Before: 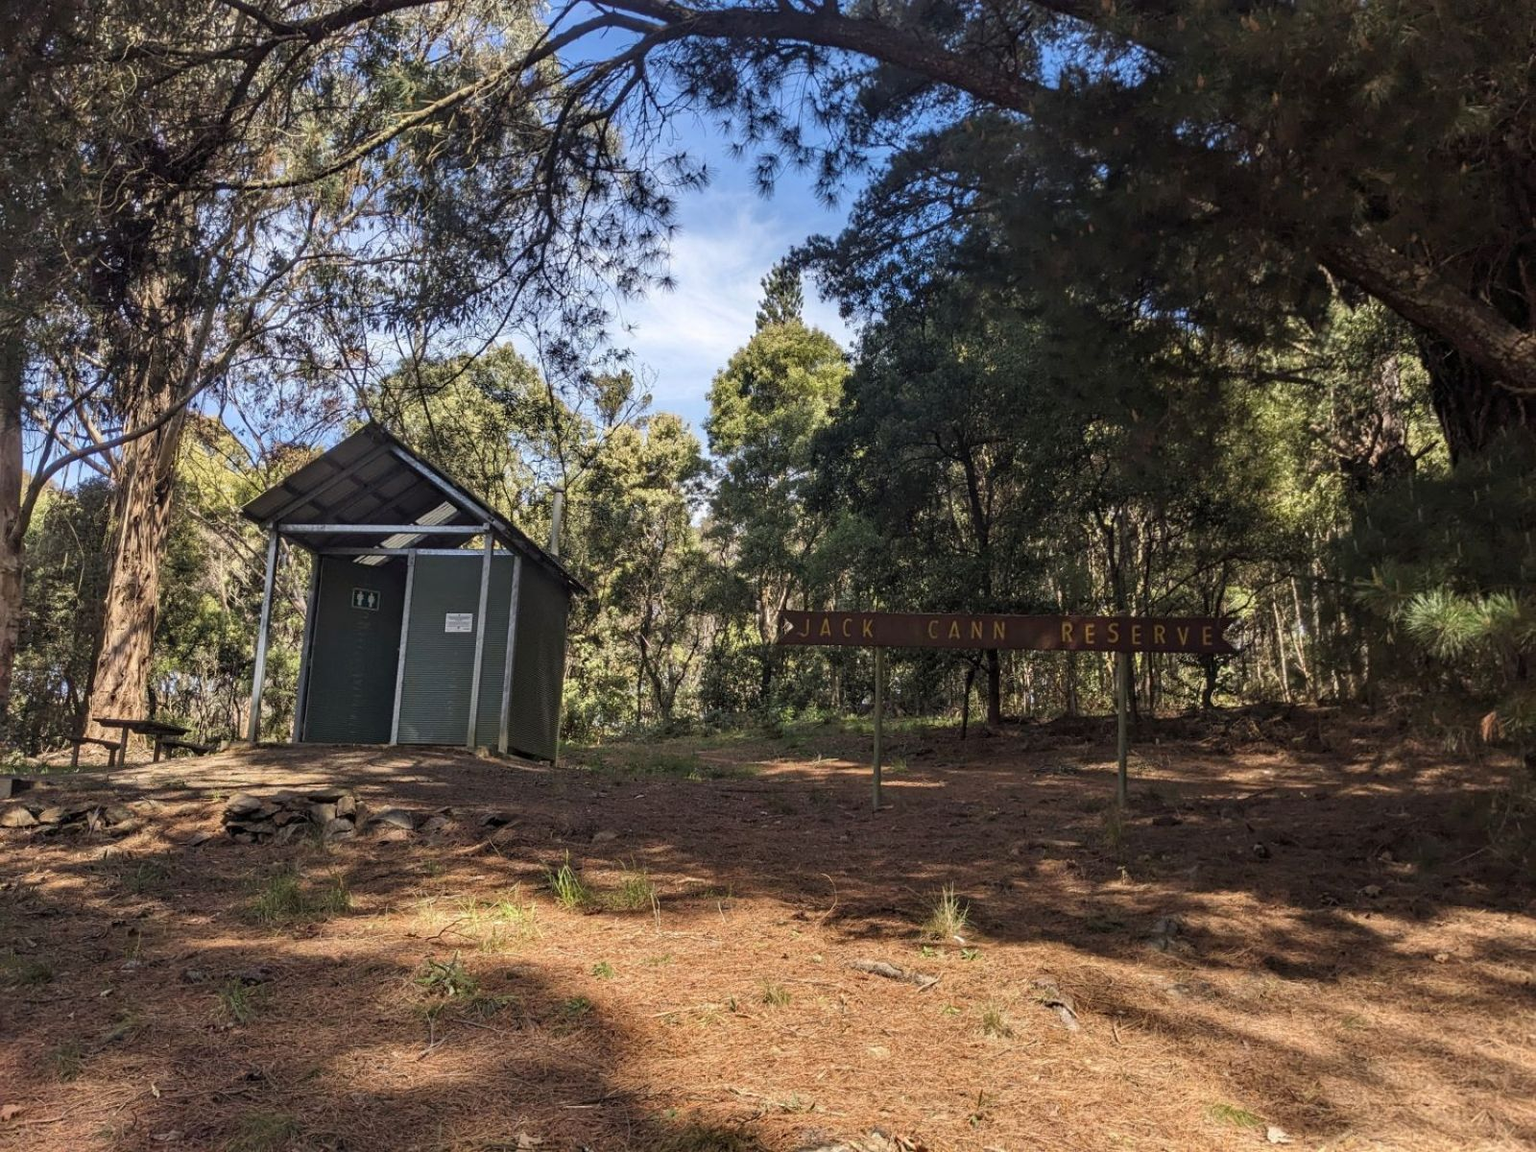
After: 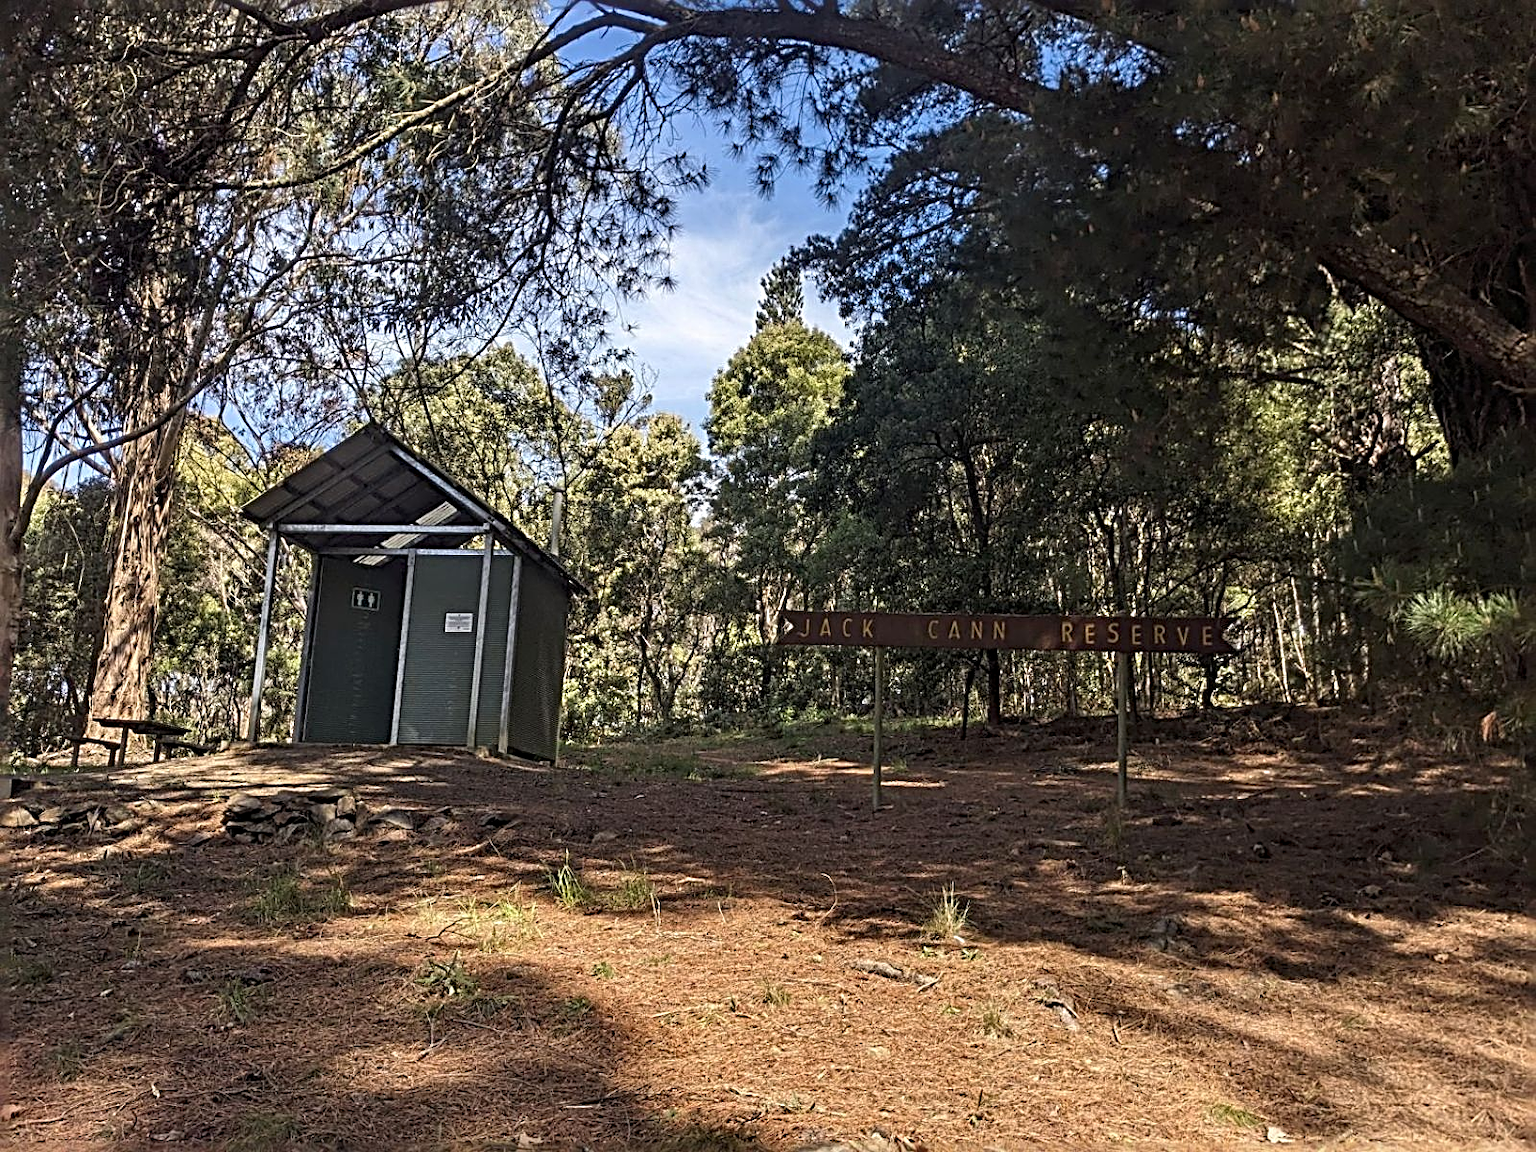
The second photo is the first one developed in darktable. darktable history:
color balance: on, module defaults
sharpen: radius 3.69, amount 0.928
